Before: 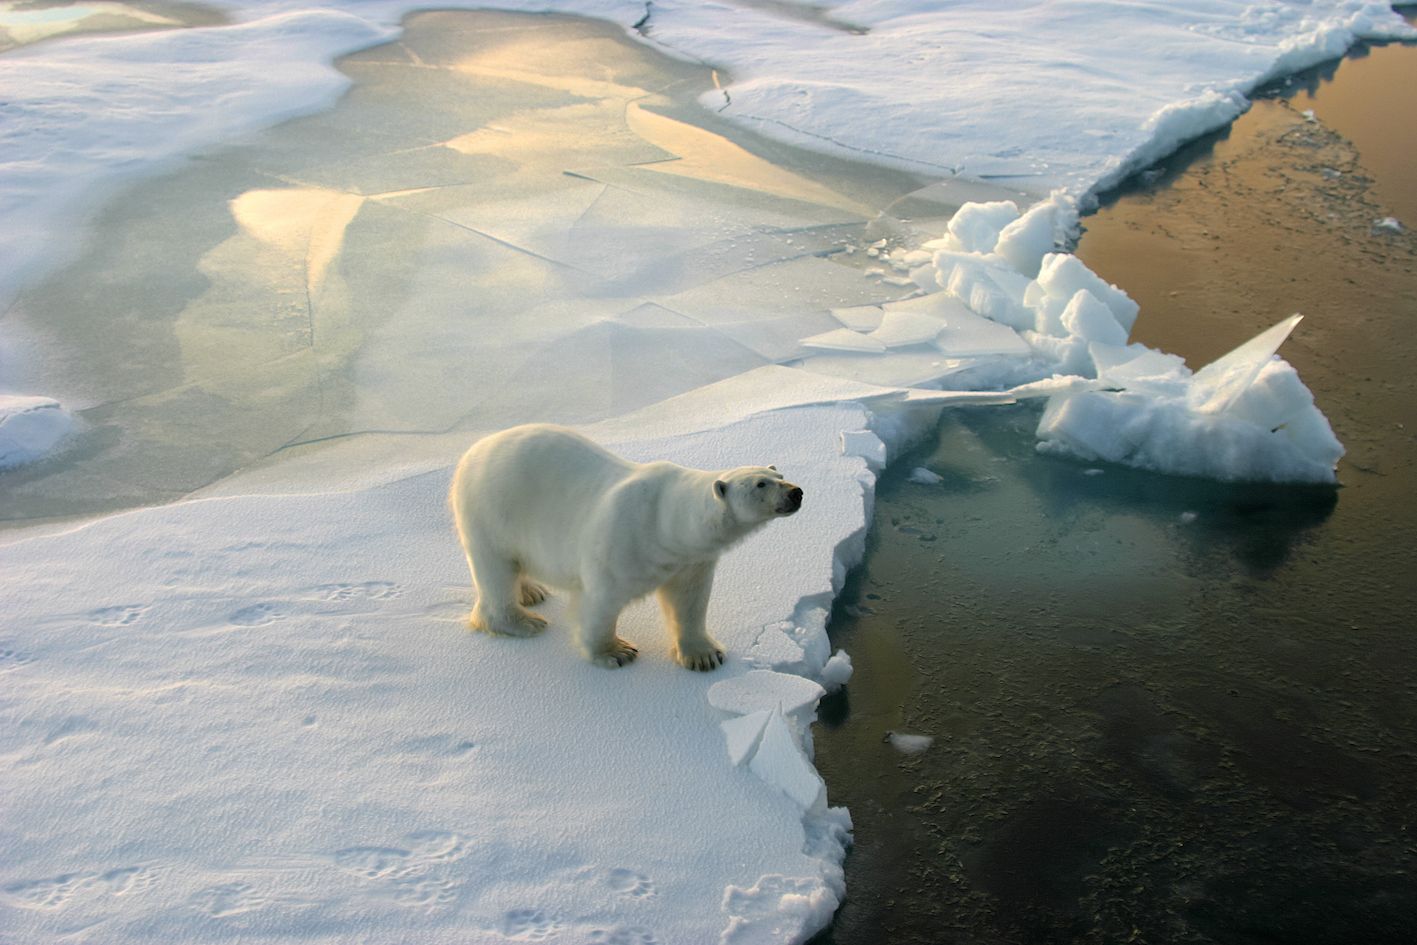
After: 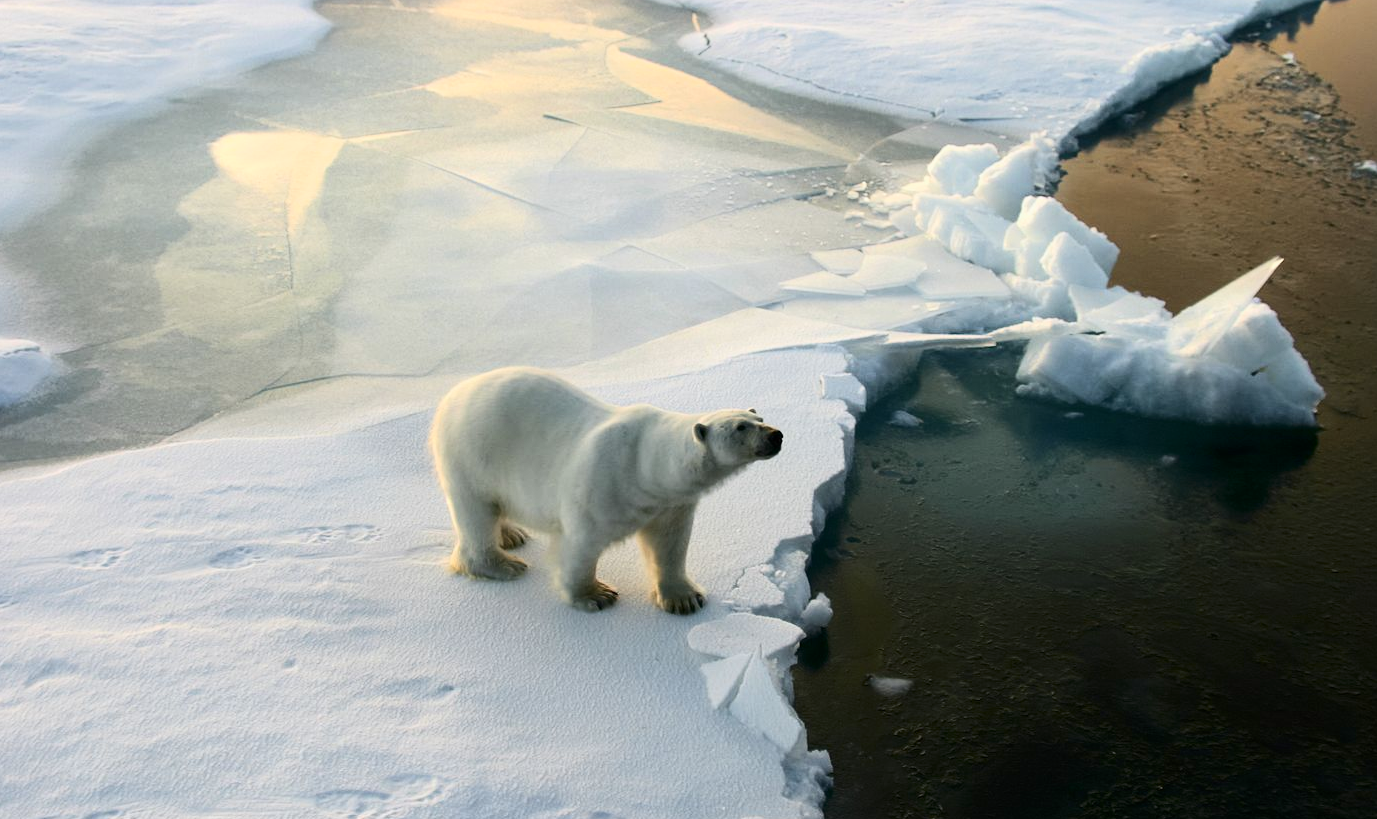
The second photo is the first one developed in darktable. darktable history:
exposure: exposure -0.145 EV, compensate highlight preservation false
crop: left 1.417%, top 6.121%, right 1.378%, bottom 7.123%
shadows and highlights: radius 330.02, shadows 55.05, highlights -99.01, compress 94.21%, soften with gaussian
contrast brightness saturation: contrast 0.293
